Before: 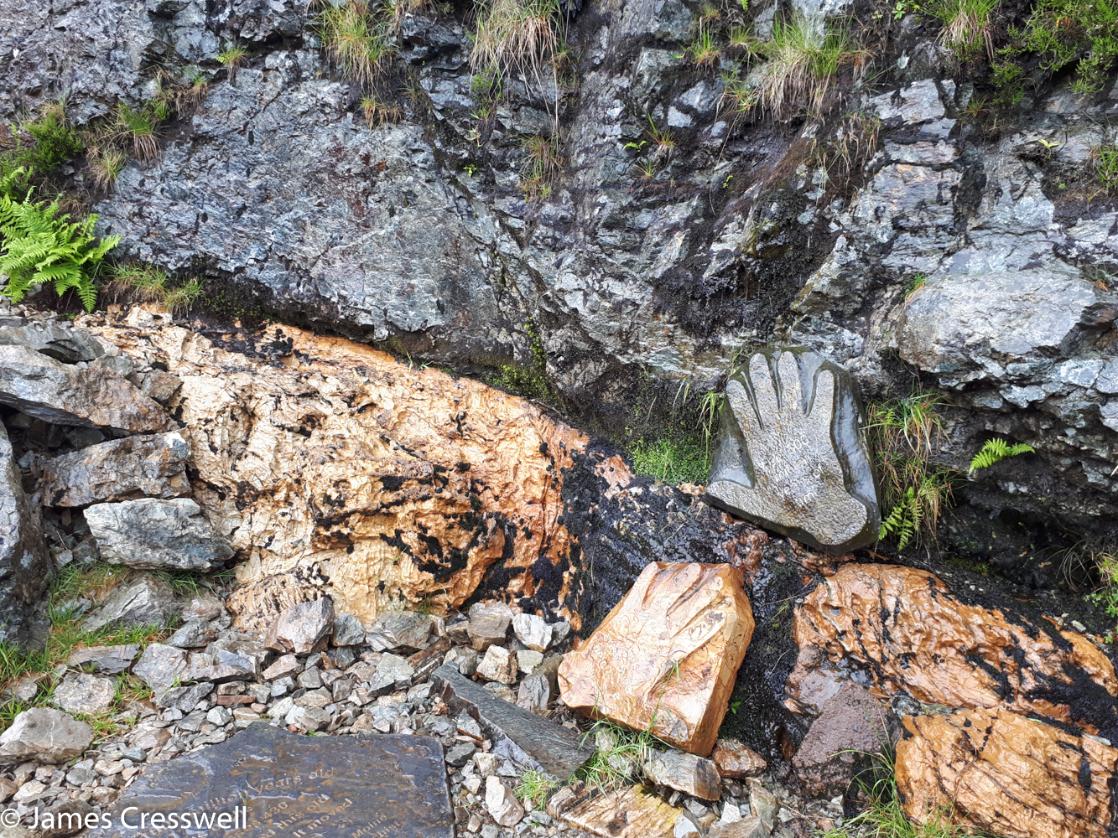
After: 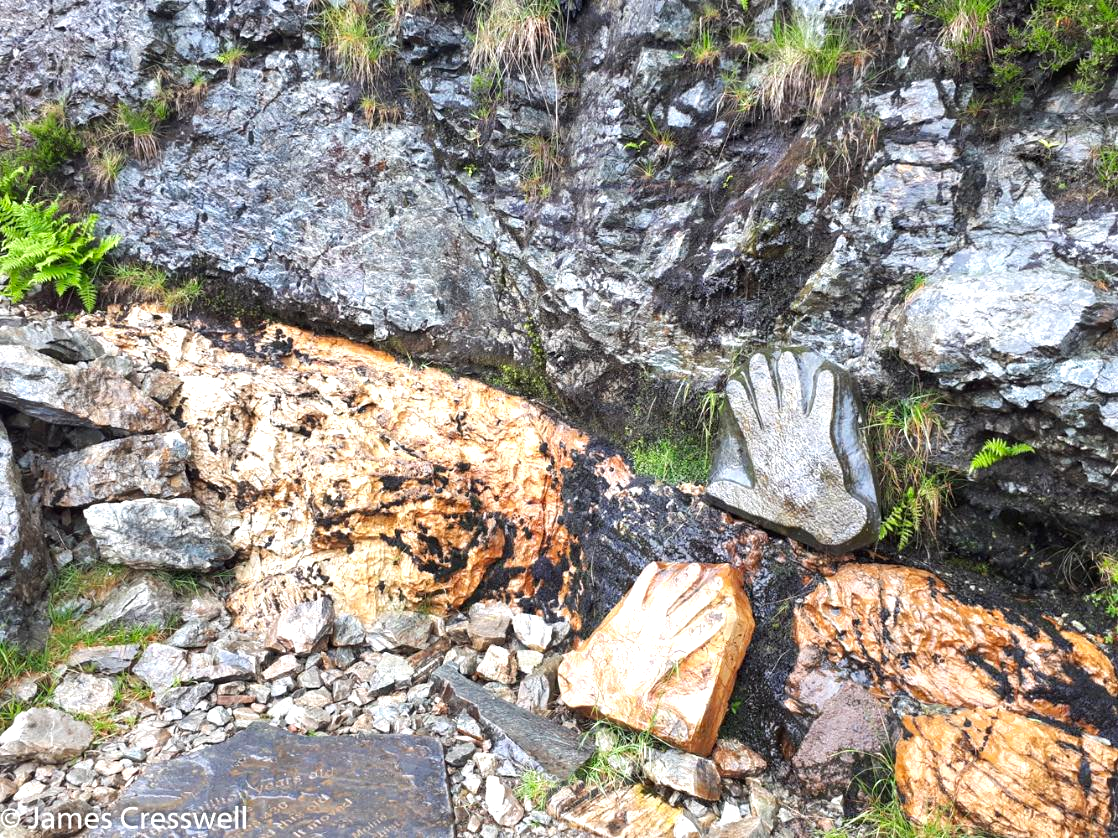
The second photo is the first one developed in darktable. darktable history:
vibrance: vibrance 67%
exposure: exposure 0.6 EV, compensate highlight preservation false
